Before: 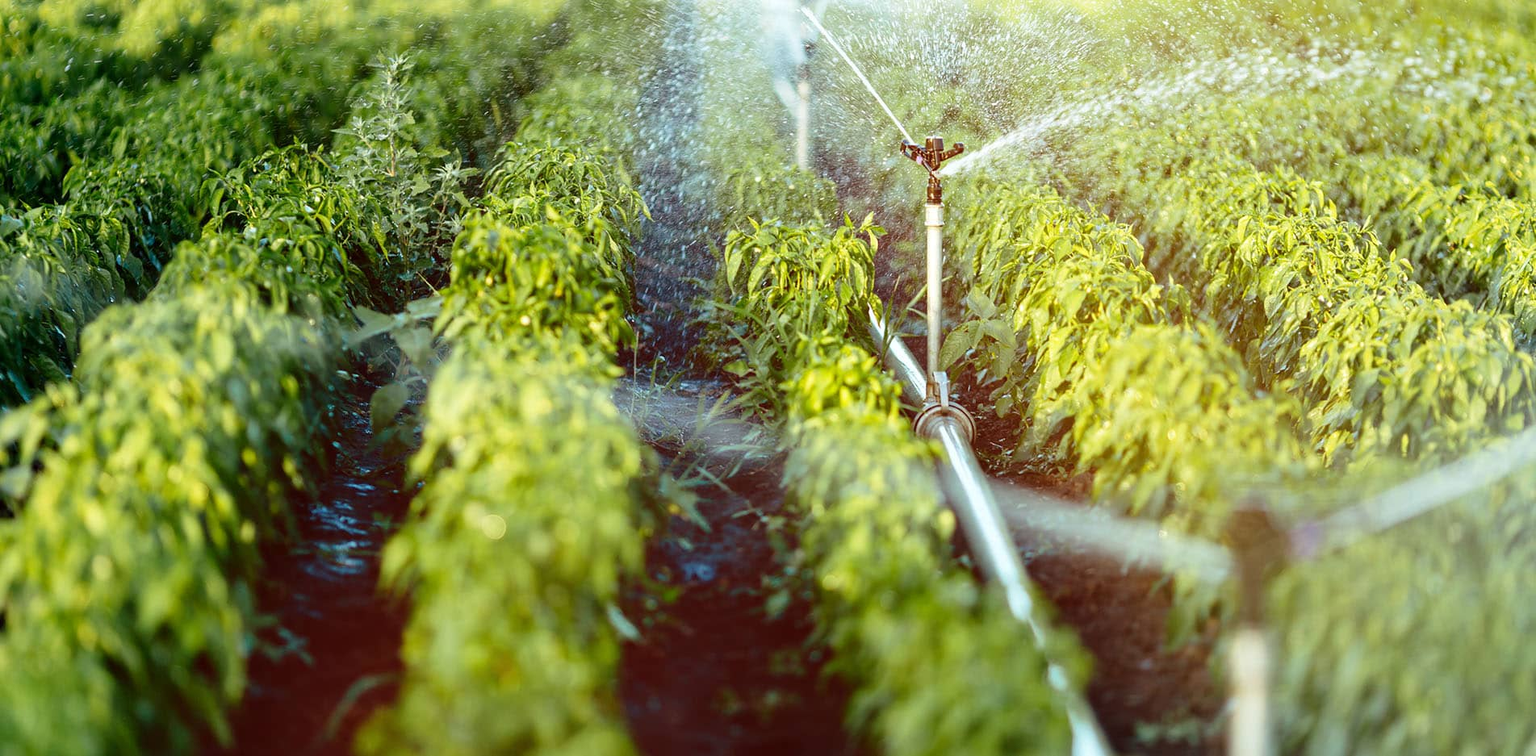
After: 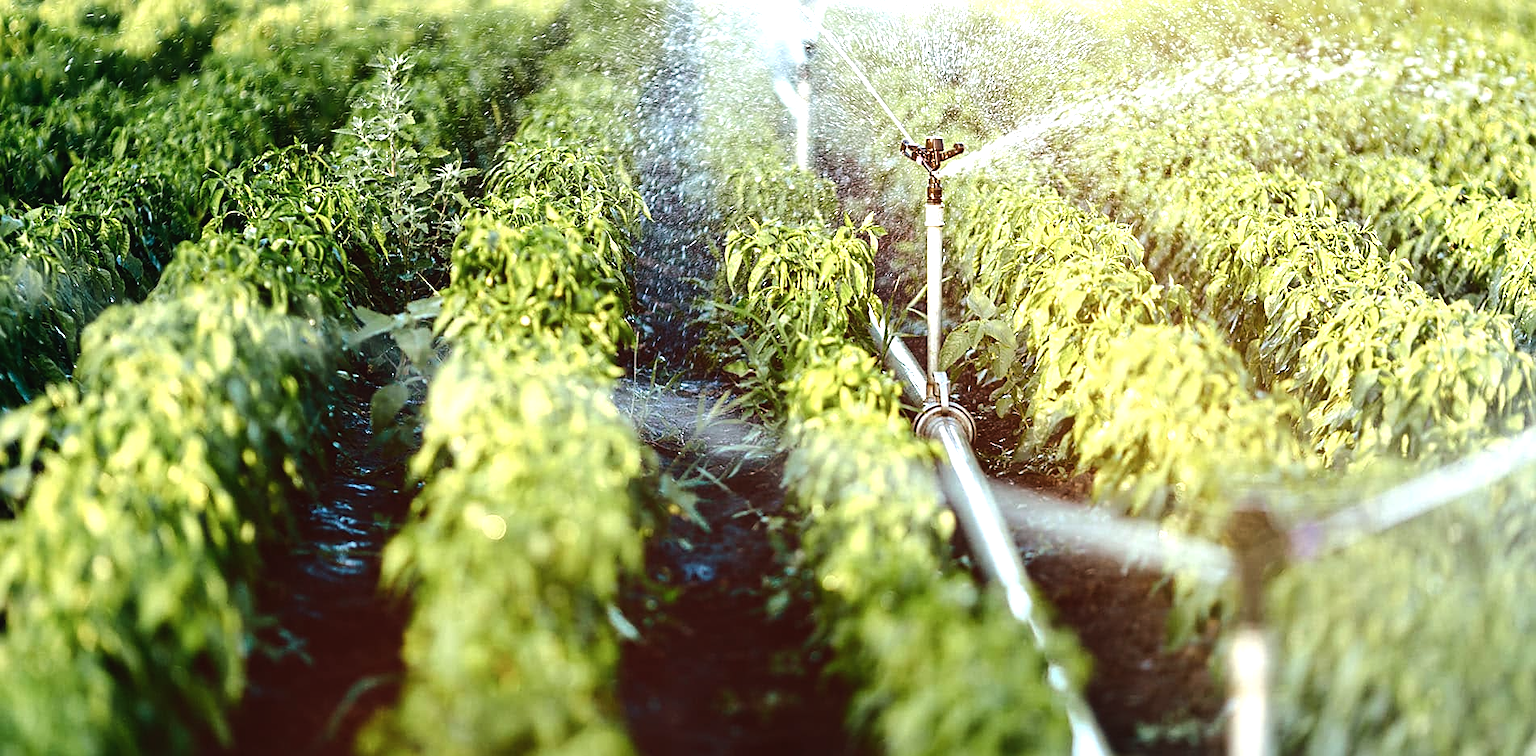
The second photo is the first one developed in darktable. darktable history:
color balance rgb: shadows lift › chroma 2%, shadows lift › hue 135.47°, highlights gain › chroma 2%, highlights gain › hue 291.01°, global offset › luminance 0.5%, perceptual saturation grading › global saturation -10.8%, perceptual saturation grading › highlights -26.83%, perceptual saturation grading › shadows 21.25%, perceptual brilliance grading › highlights 17.77%, perceptual brilliance grading › mid-tones 31.71%, perceptual brilliance grading › shadows -31.01%, global vibrance 24.91%
exposure: exposure 0.02 EV, compensate highlight preservation false
sharpen: on, module defaults
